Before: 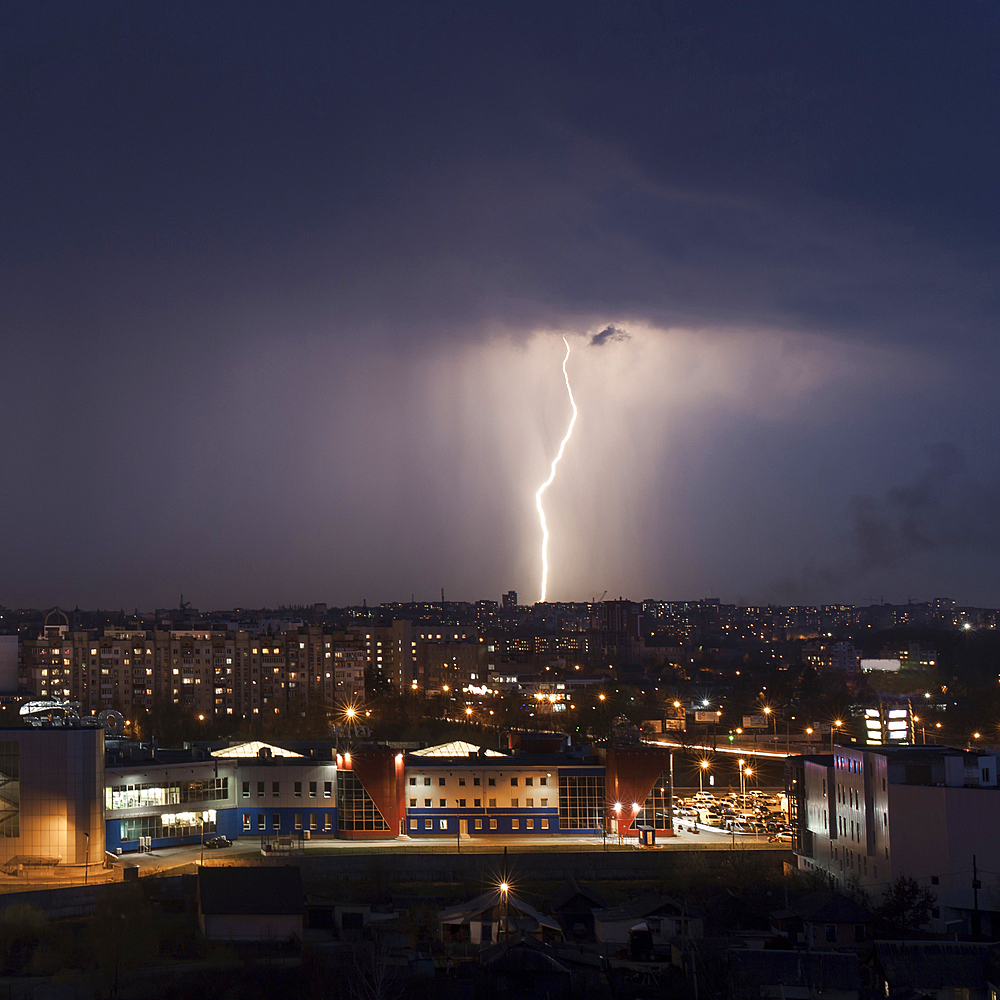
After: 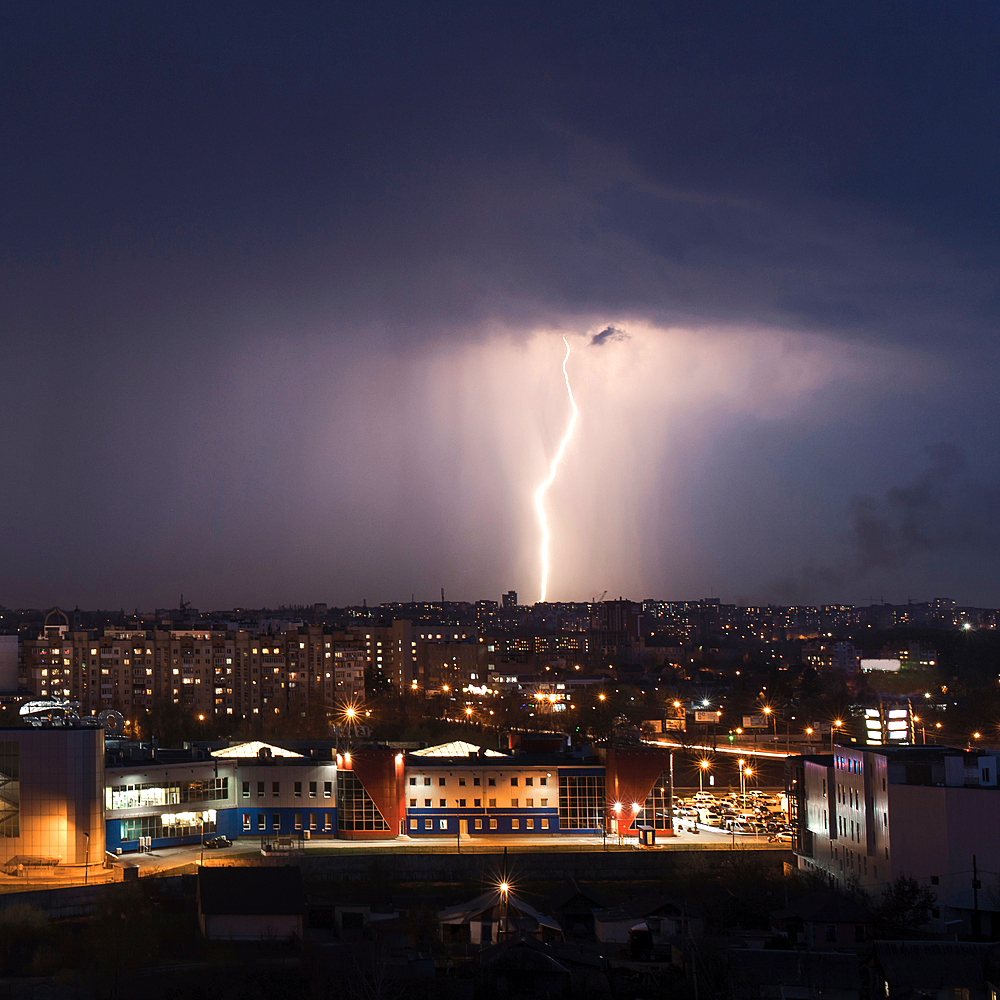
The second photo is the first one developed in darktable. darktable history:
tone curve: curves: ch0 [(0, 0) (0.003, 0.018) (0.011, 0.024) (0.025, 0.038) (0.044, 0.067) (0.069, 0.098) (0.1, 0.13) (0.136, 0.165) (0.177, 0.205) (0.224, 0.249) (0.277, 0.304) (0.335, 0.365) (0.399, 0.432) (0.468, 0.505) (0.543, 0.579) (0.623, 0.652) (0.709, 0.725) (0.801, 0.802) (0.898, 0.876) (1, 1)], color space Lab, independent channels
tone equalizer: -8 EV -0.381 EV, -7 EV -0.361 EV, -6 EV -0.342 EV, -5 EV -0.243 EV, -3 EV 0.228 EV, -2 EV 0.363 EV, -1 EV 0.39 EV, +0 EV 0.414 EV, edges refinement/feathering 500, mask exposure compensation -1.57 EV, preserve details no
